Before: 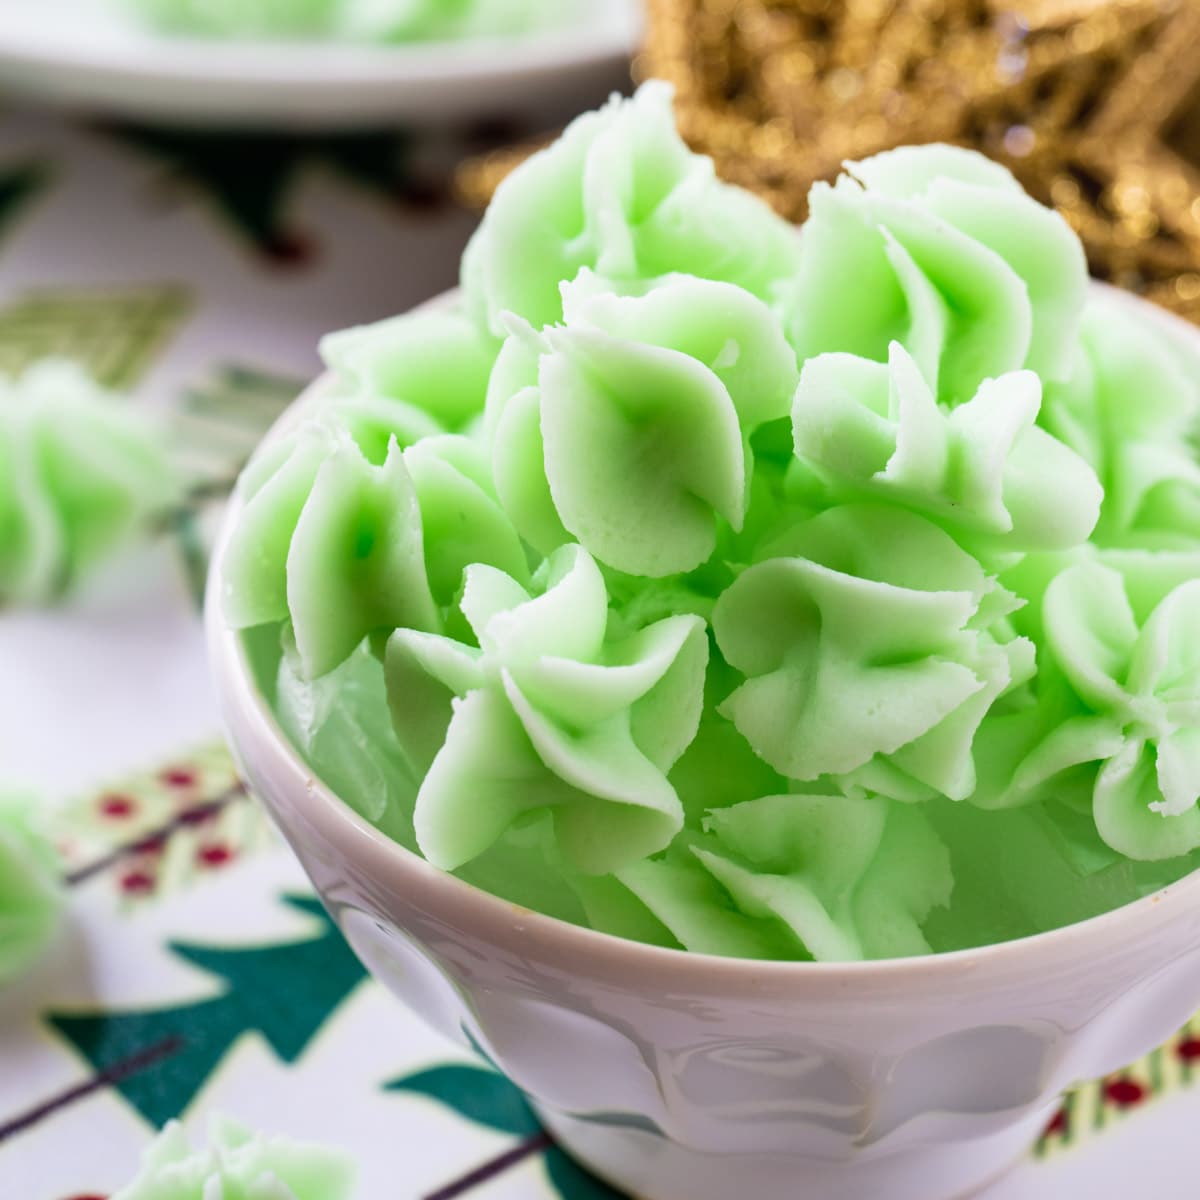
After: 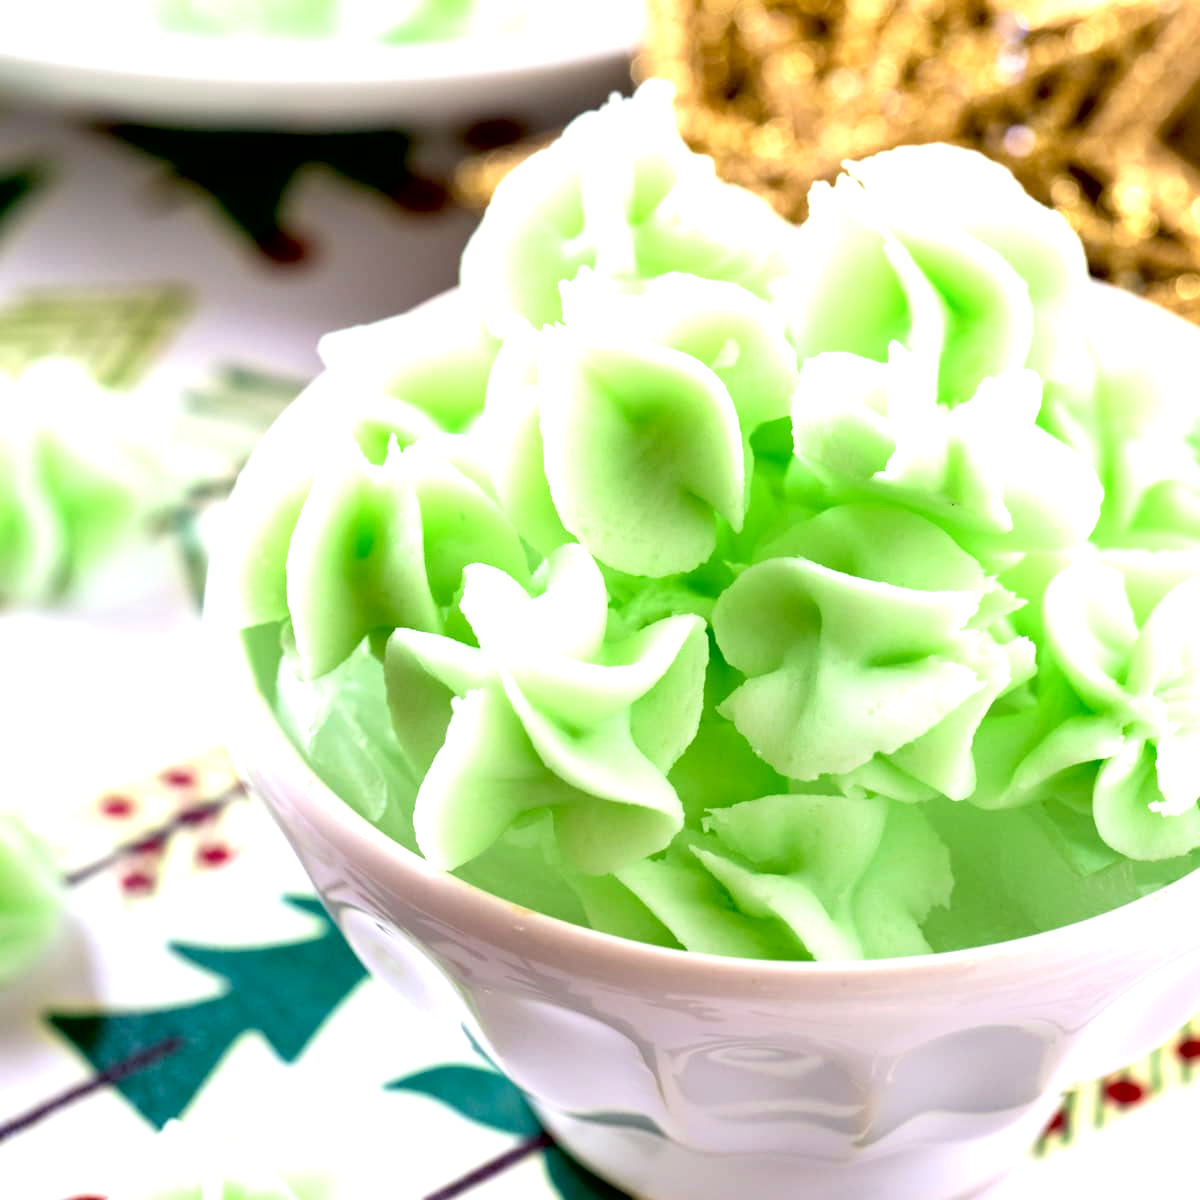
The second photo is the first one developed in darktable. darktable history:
exposure: black level correction 0.01, exposure 1 EV, compensate highlight preservation false
contrast brightness saturation: saturation -0.07
